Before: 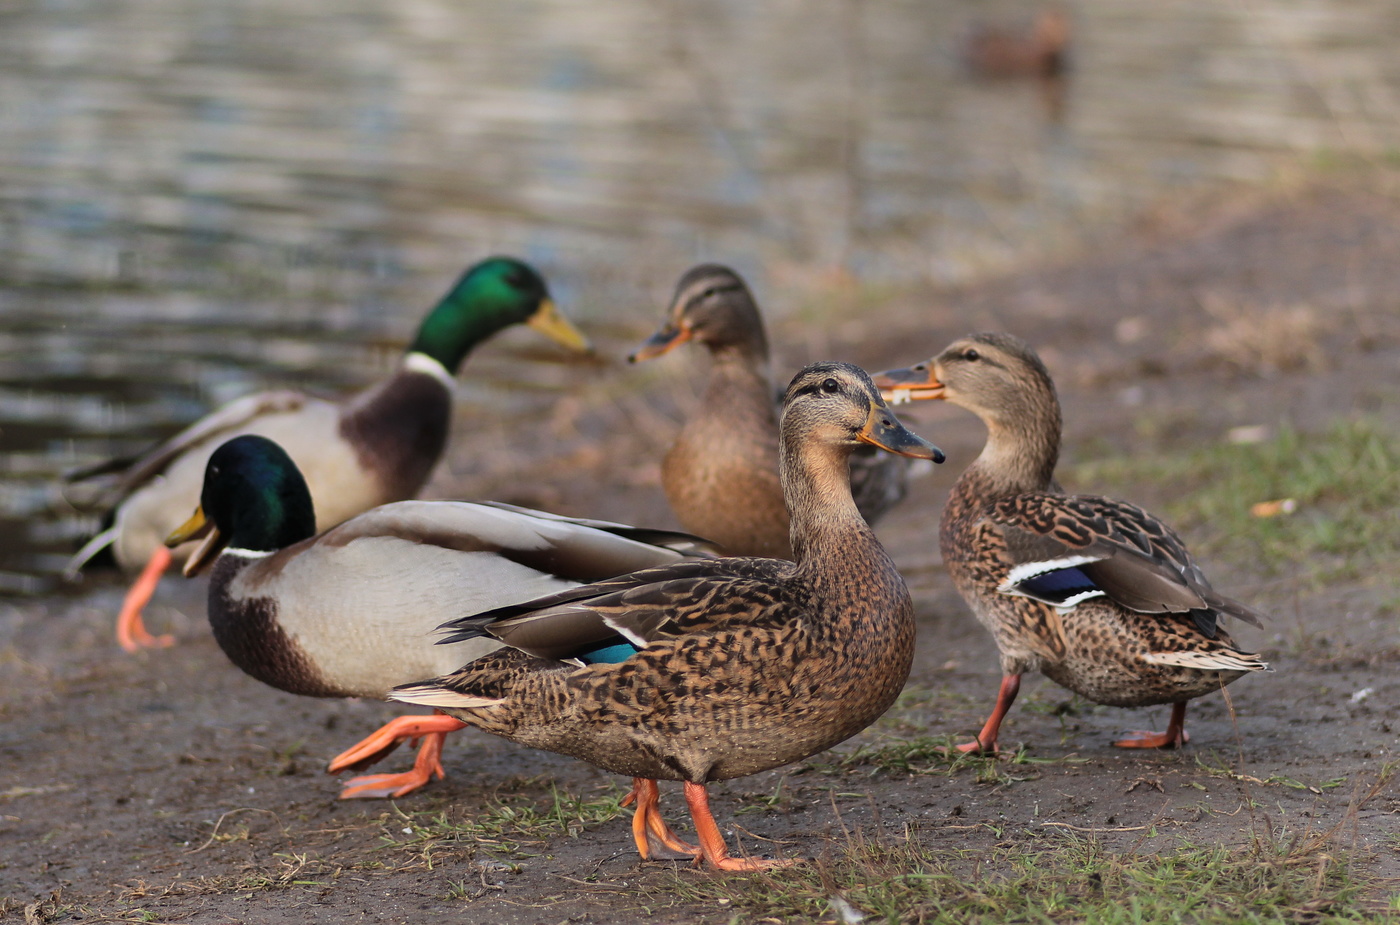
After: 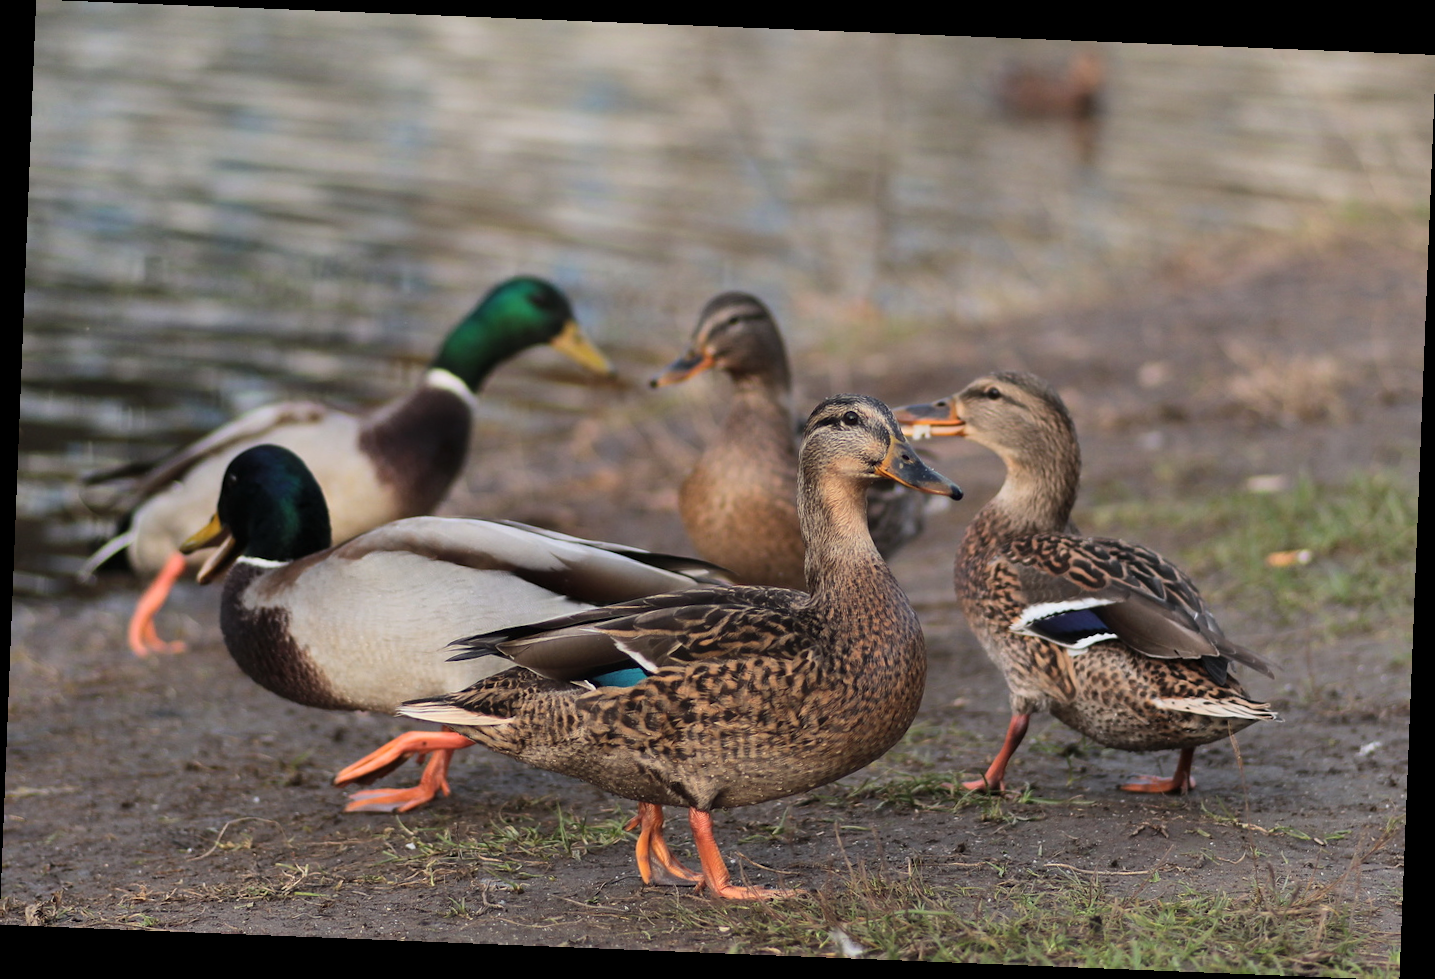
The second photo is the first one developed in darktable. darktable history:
tone curve: curves: ch0 [(0, 0) (0.265, 0.253) (0.732, 0.751) (1, 1)], color space Lab, linked channels, preserve colors none
rotate and perspective: rotation 2.27°, automatic cropping off
contrast brightness saturation: saturation -0.05
